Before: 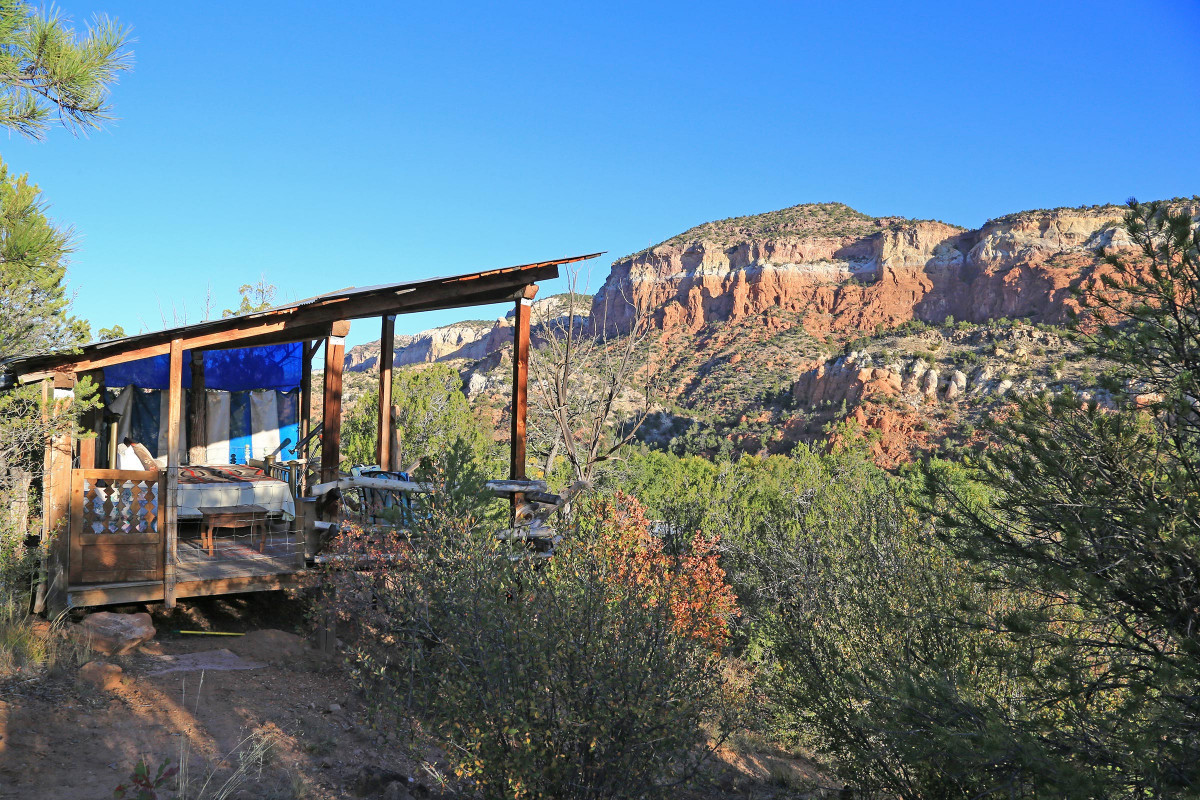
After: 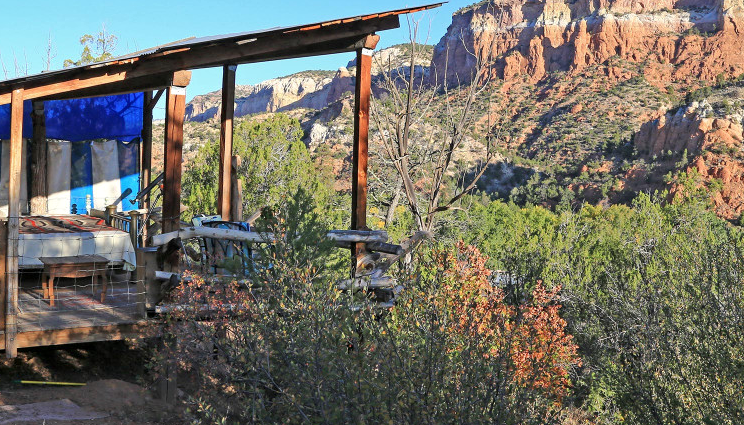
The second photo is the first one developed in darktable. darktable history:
local contrast: highlights 100%, shadows 100%, detail 120%, midtone range 0.2
crop: left 13.312%, top 31.28%, right 24.627%, bottom 15.582%
